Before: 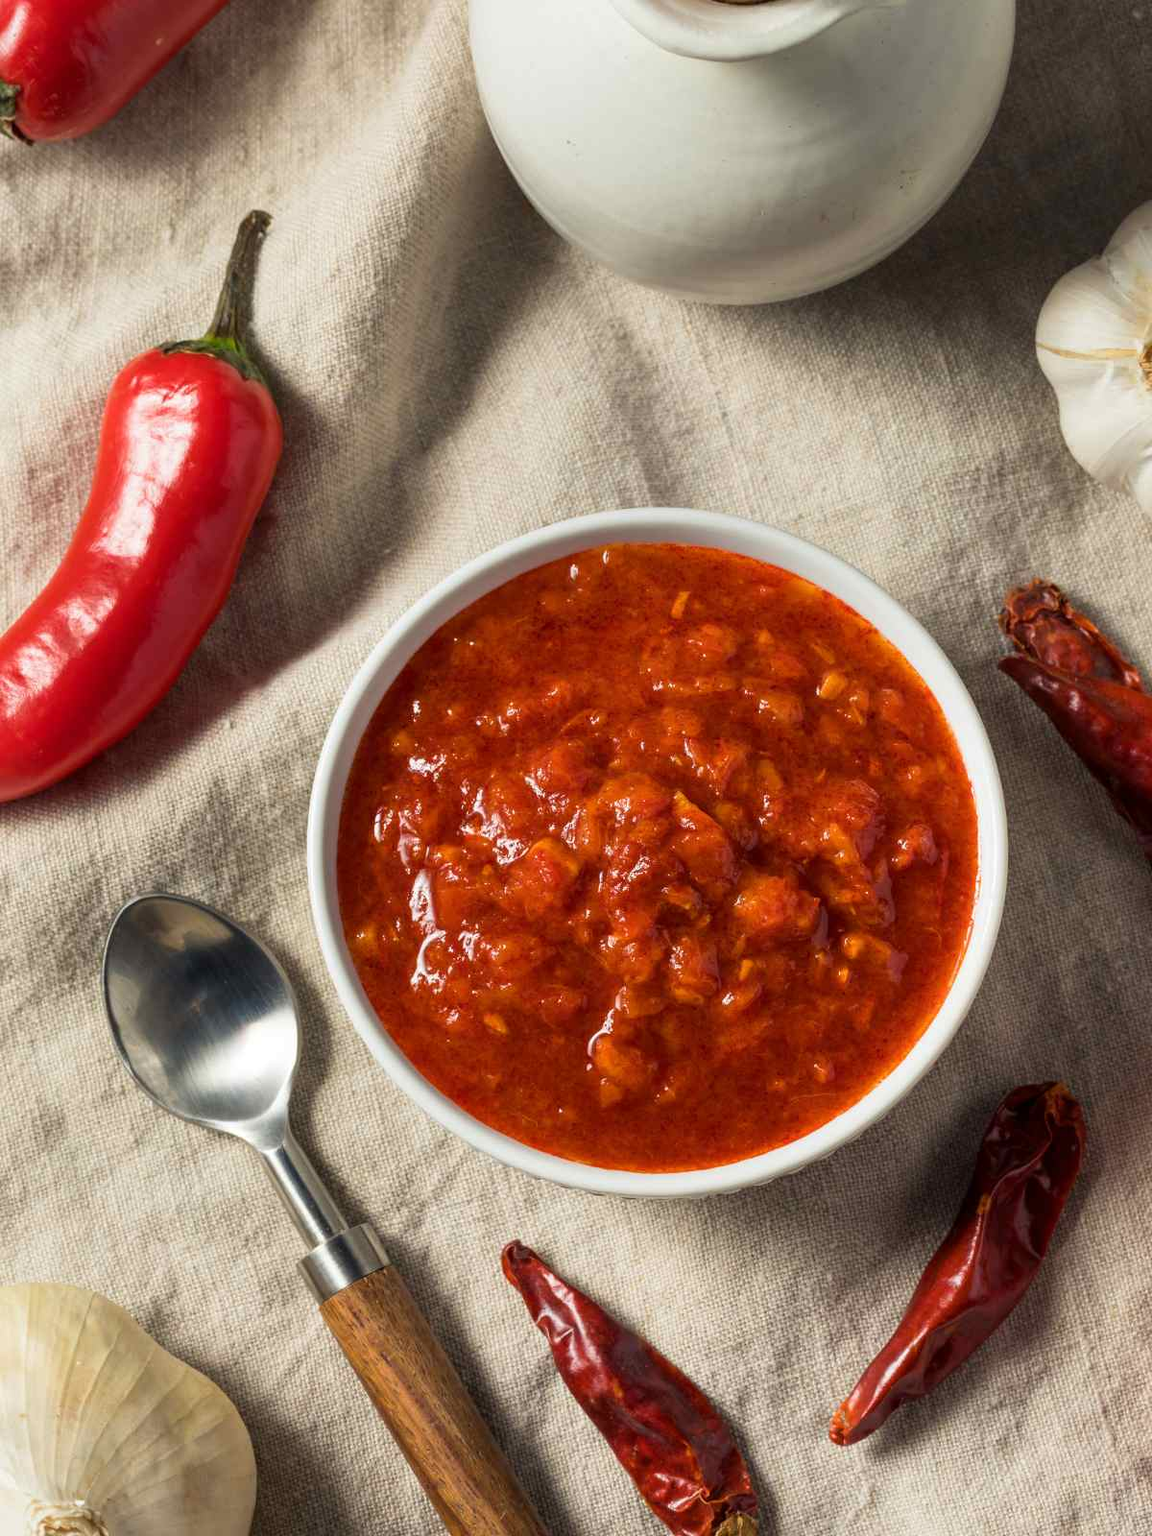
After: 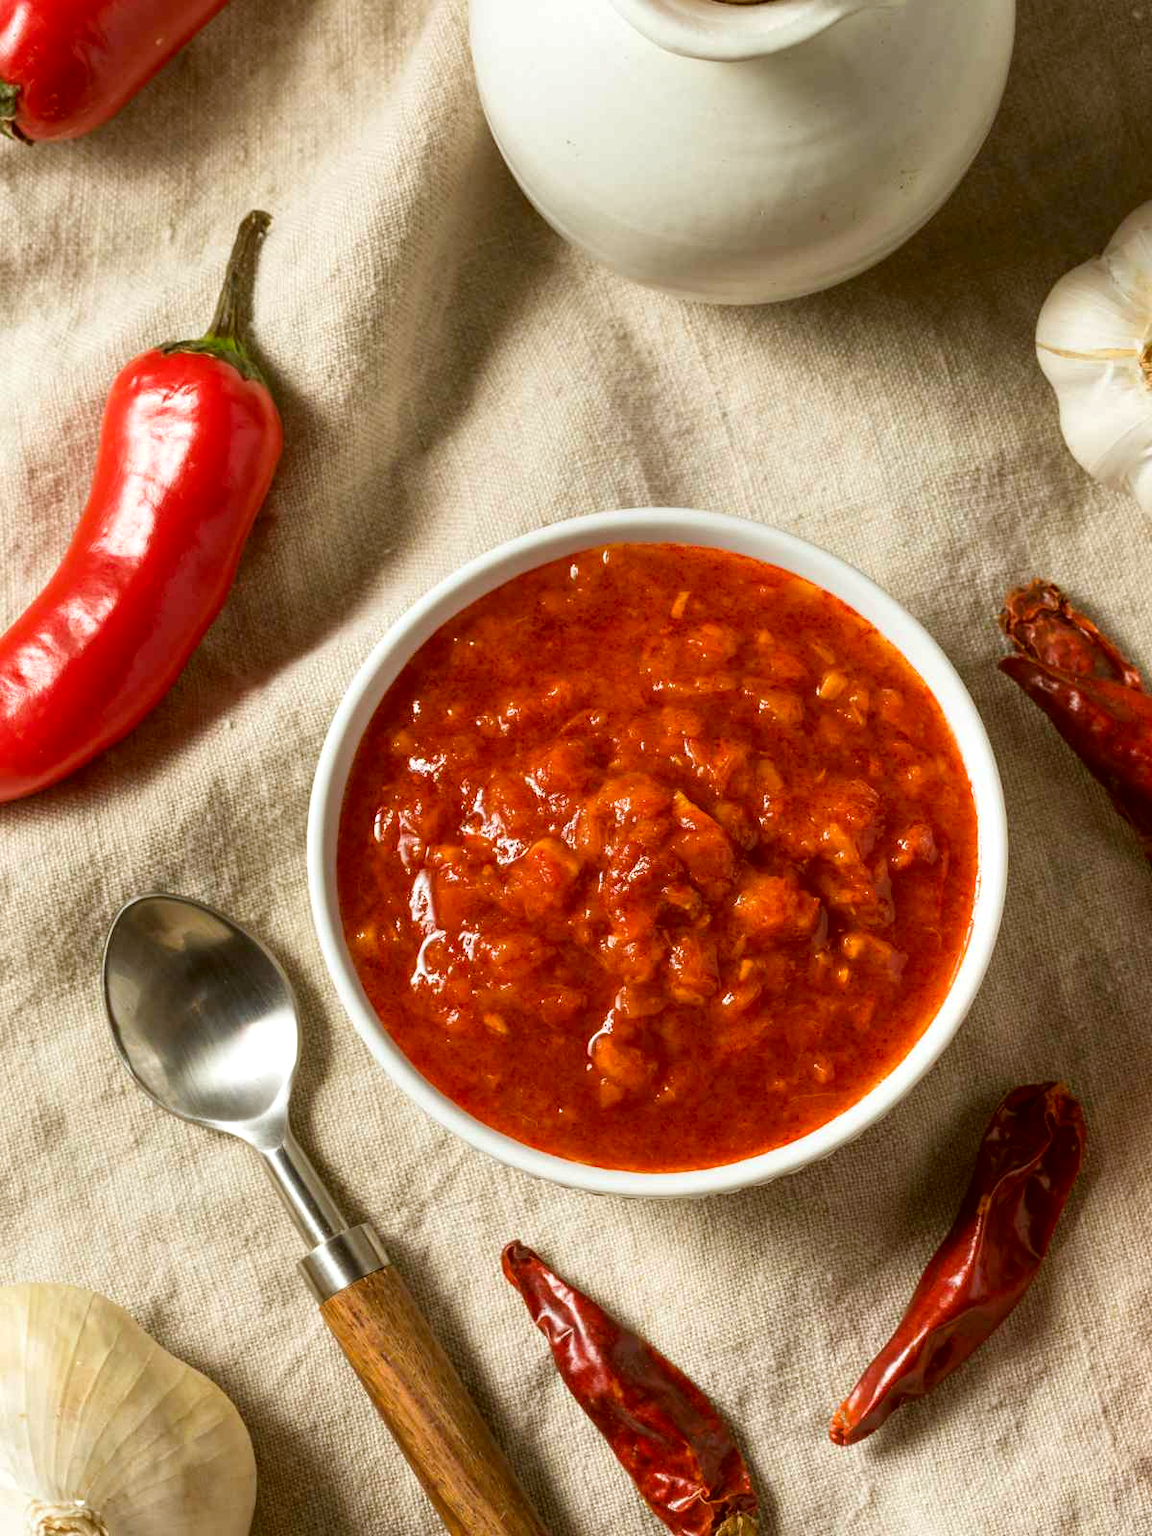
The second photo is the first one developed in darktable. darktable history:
exposure: exposure 0.2 EV, compensate highlight preservation false
color correction: highlights a* -0.482, highlights b* 0.161, shadows a* 4.66, shadows b* 20.72
